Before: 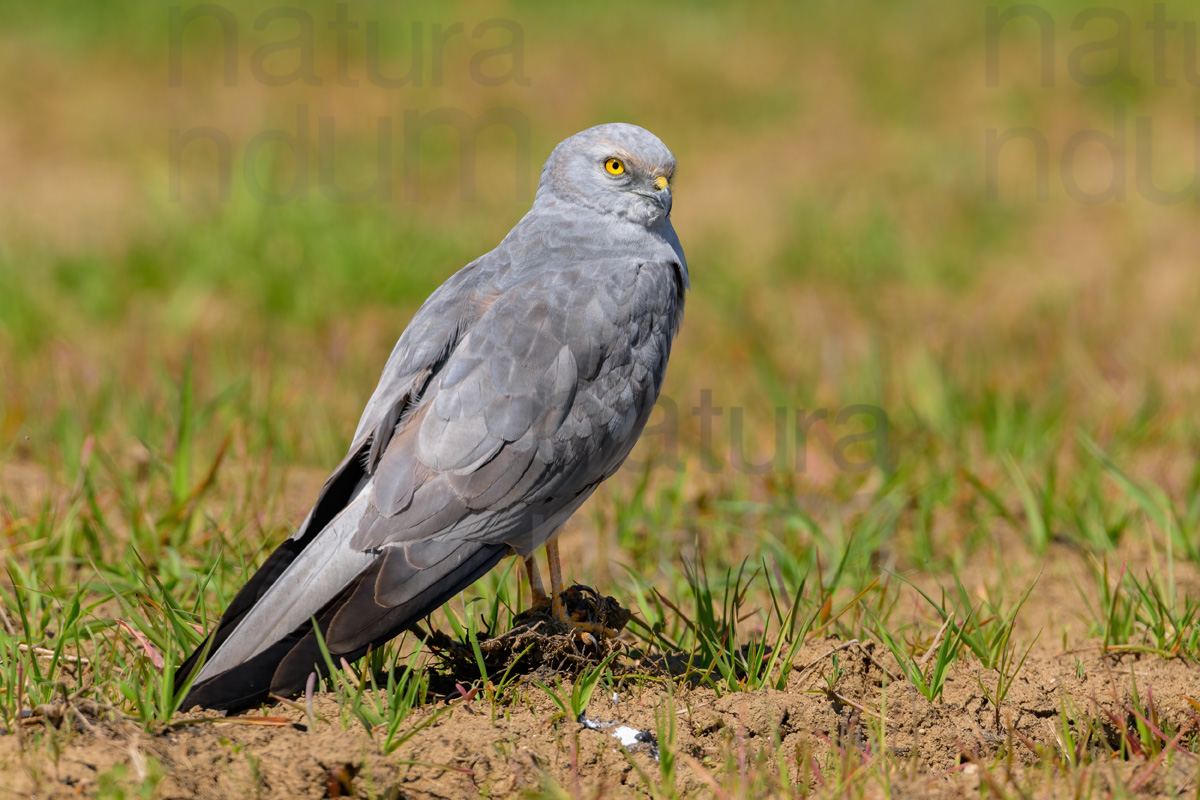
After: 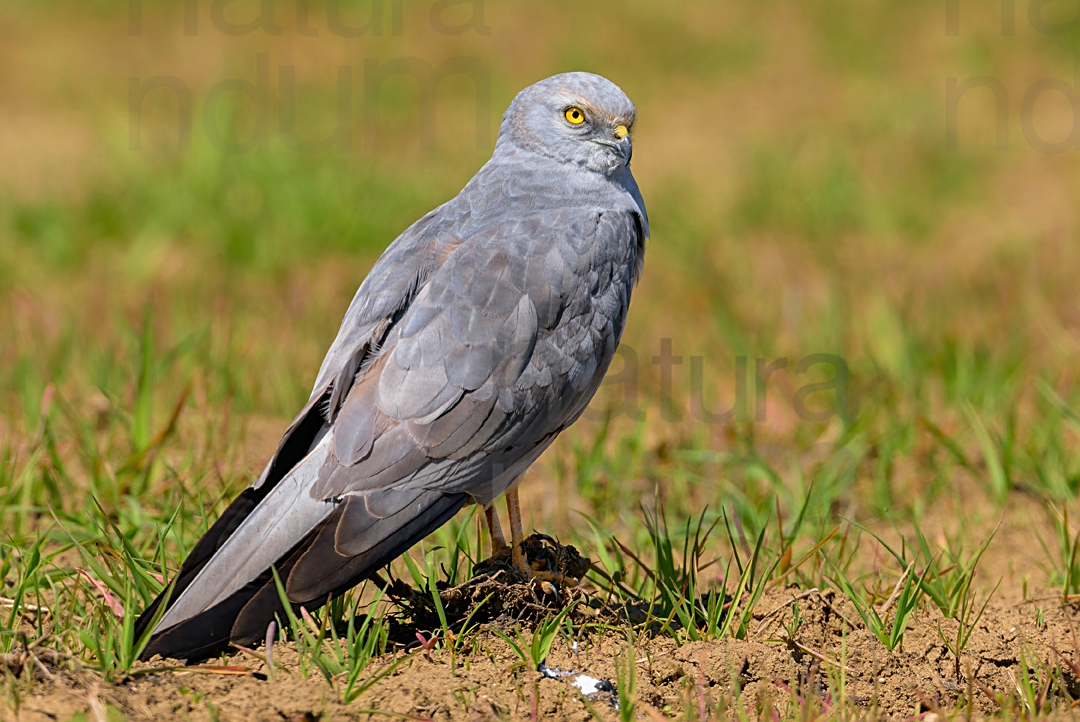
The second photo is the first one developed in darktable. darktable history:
velvia: on, module defaults
crop: left 3.35%, top 6.375%, right 6.603%, bottom 3.258%
sharpen: on, module defaults
